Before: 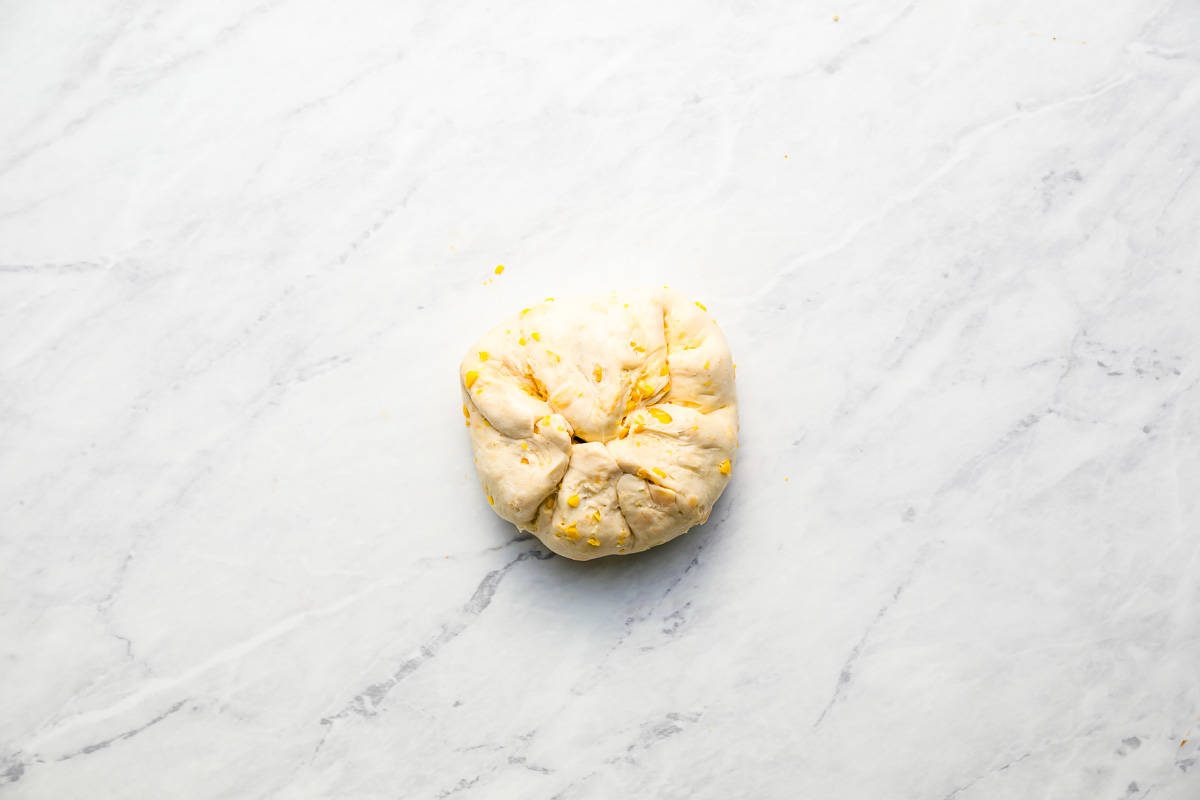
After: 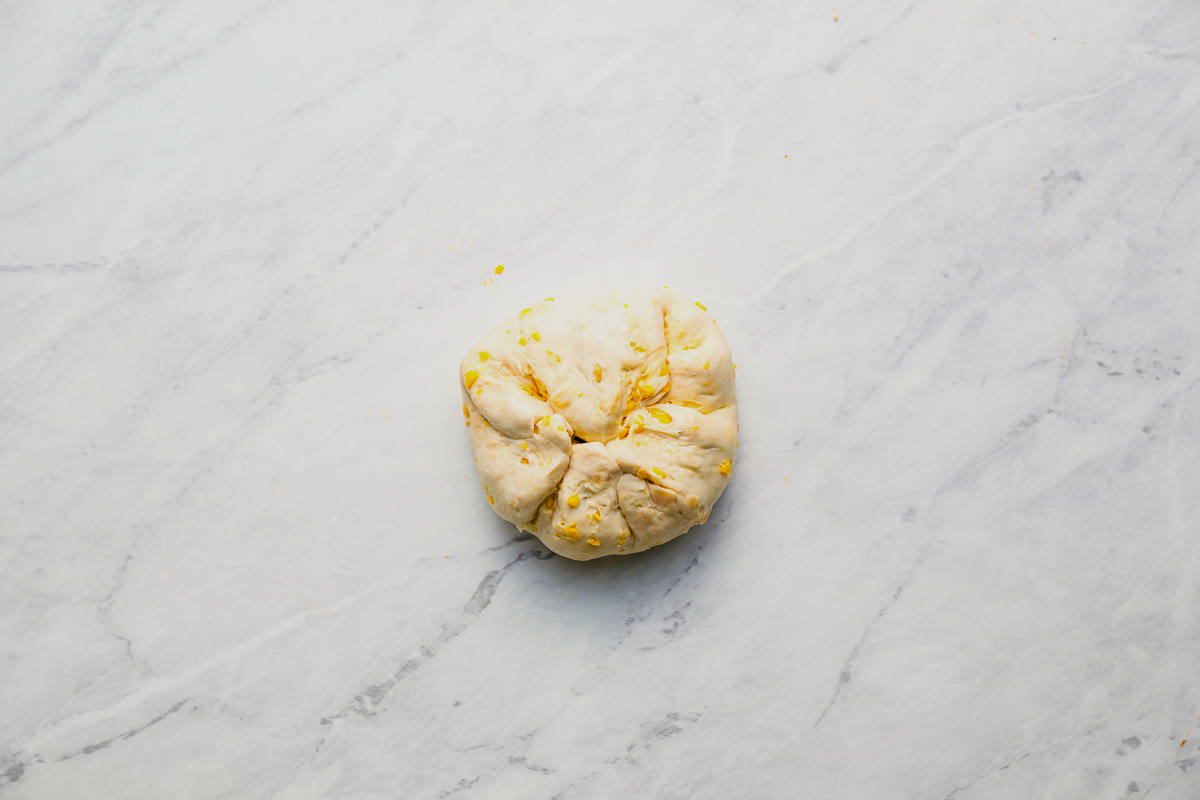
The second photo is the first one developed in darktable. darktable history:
shadows and highlights: radius 120.14, shadows 21.64, white point adjustment -9.66, highlights -14.42, soften with gaussian
